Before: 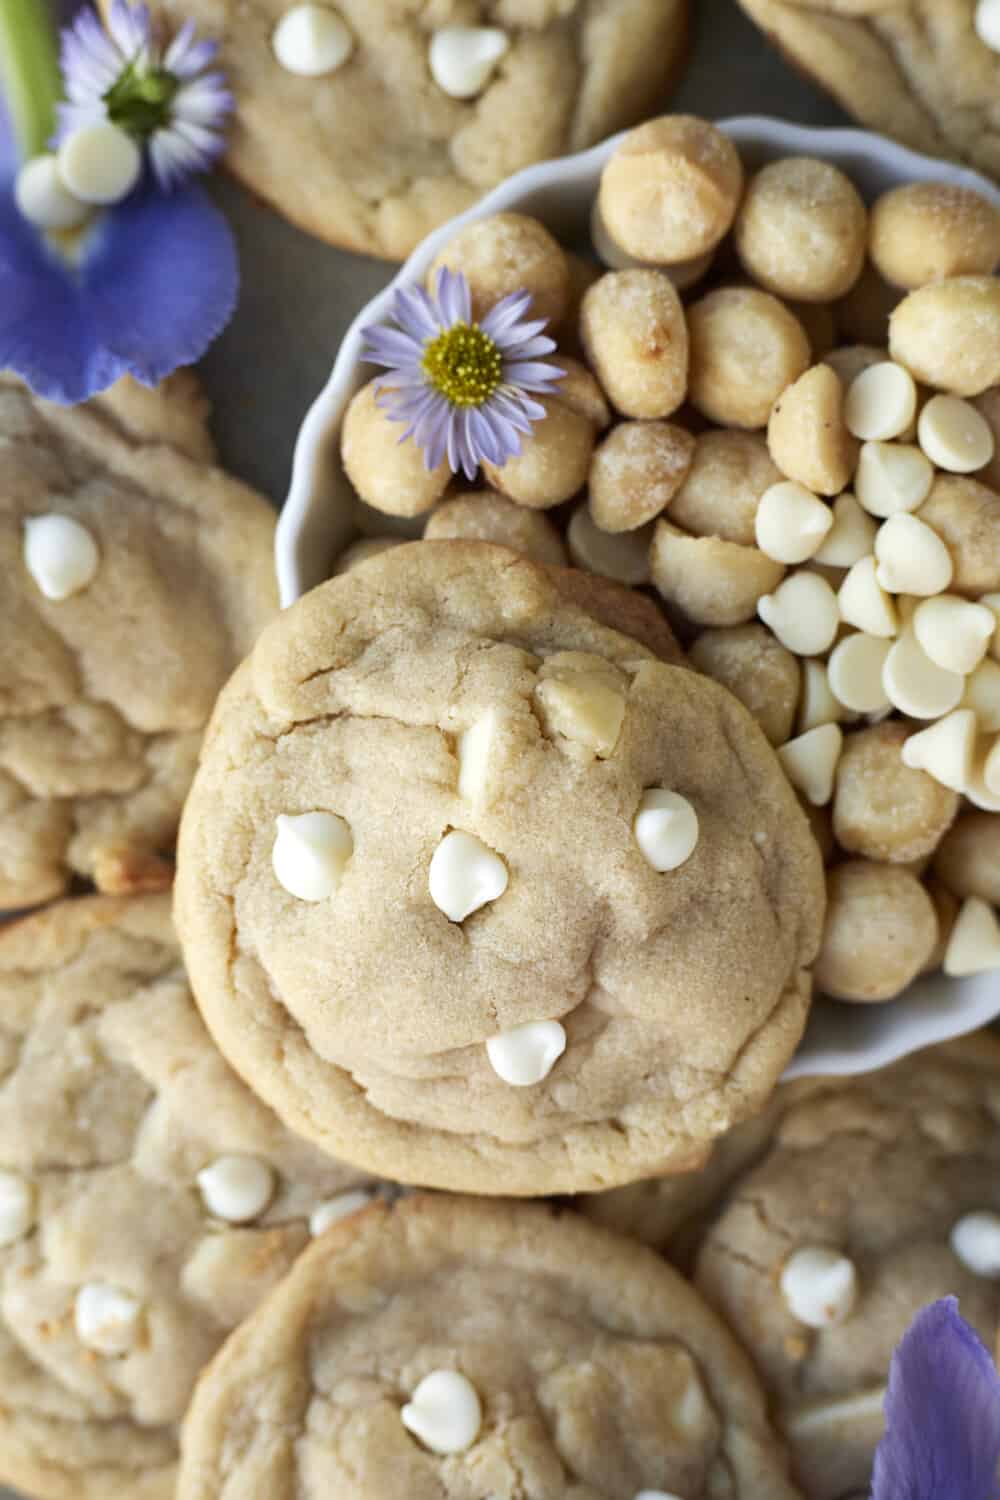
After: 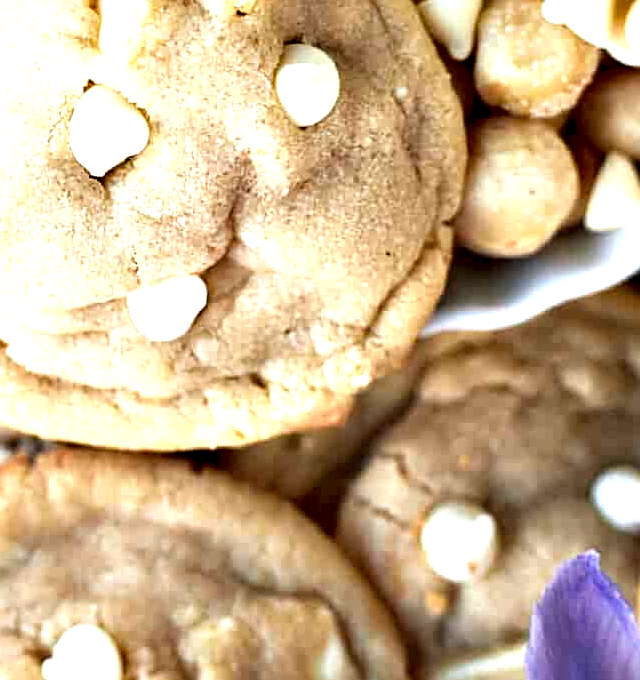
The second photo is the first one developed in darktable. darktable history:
crop and rotate: left 35.944%, top 49.716%, bottom 4.95%
contrast equalizer: y [[0.6 ×6], [0.55 ×6], [0 ×6], [0 ×6], [0 ×6]]
exposure: black level correction 0, exposure 0.894 EV, compensate highlight preservation false
sharpen: on, module defaults
